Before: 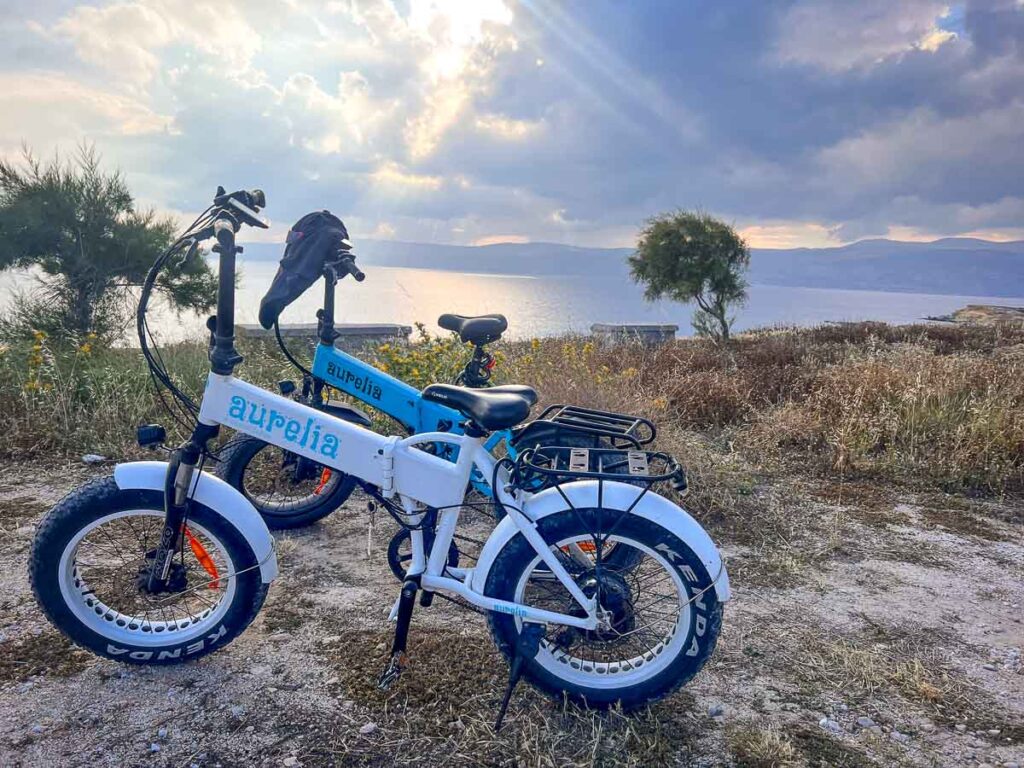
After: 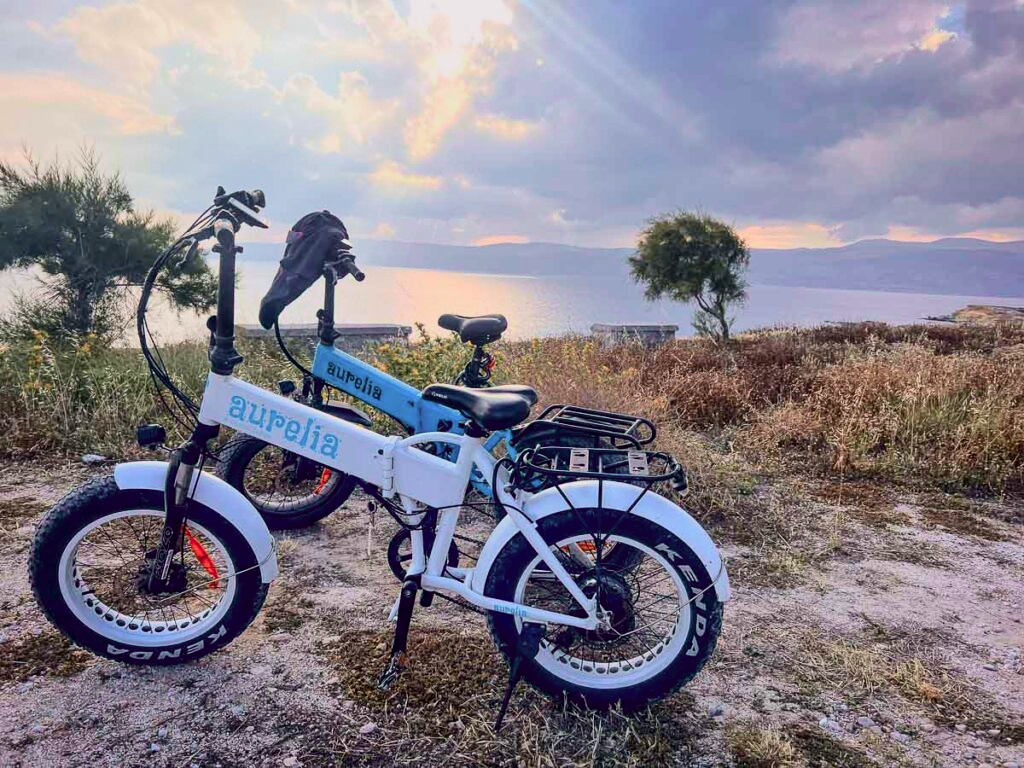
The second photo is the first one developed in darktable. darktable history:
tone curve: curves: ch0 [(0, 0) (0.049, 0.01) (0.154, 0.081) (0.491, 0.519) (0.748, 0.765) (1, 0.919)]; ch1 [(0, 0) (0.172, 0.123) (0.317, 0.272) (0.401, 0.422) (0.489, 0.496) (0.531, 0.557) (0.615, 0.612) (0.741, 0.783) (1, 1)]; ch2 [(0, 0) (0.411, 0.424) (0.483, 0.478) (0.544, 0.56) (0.686, 0.638) (1, 1)], color space Lab, independent channels, preserve colors none
